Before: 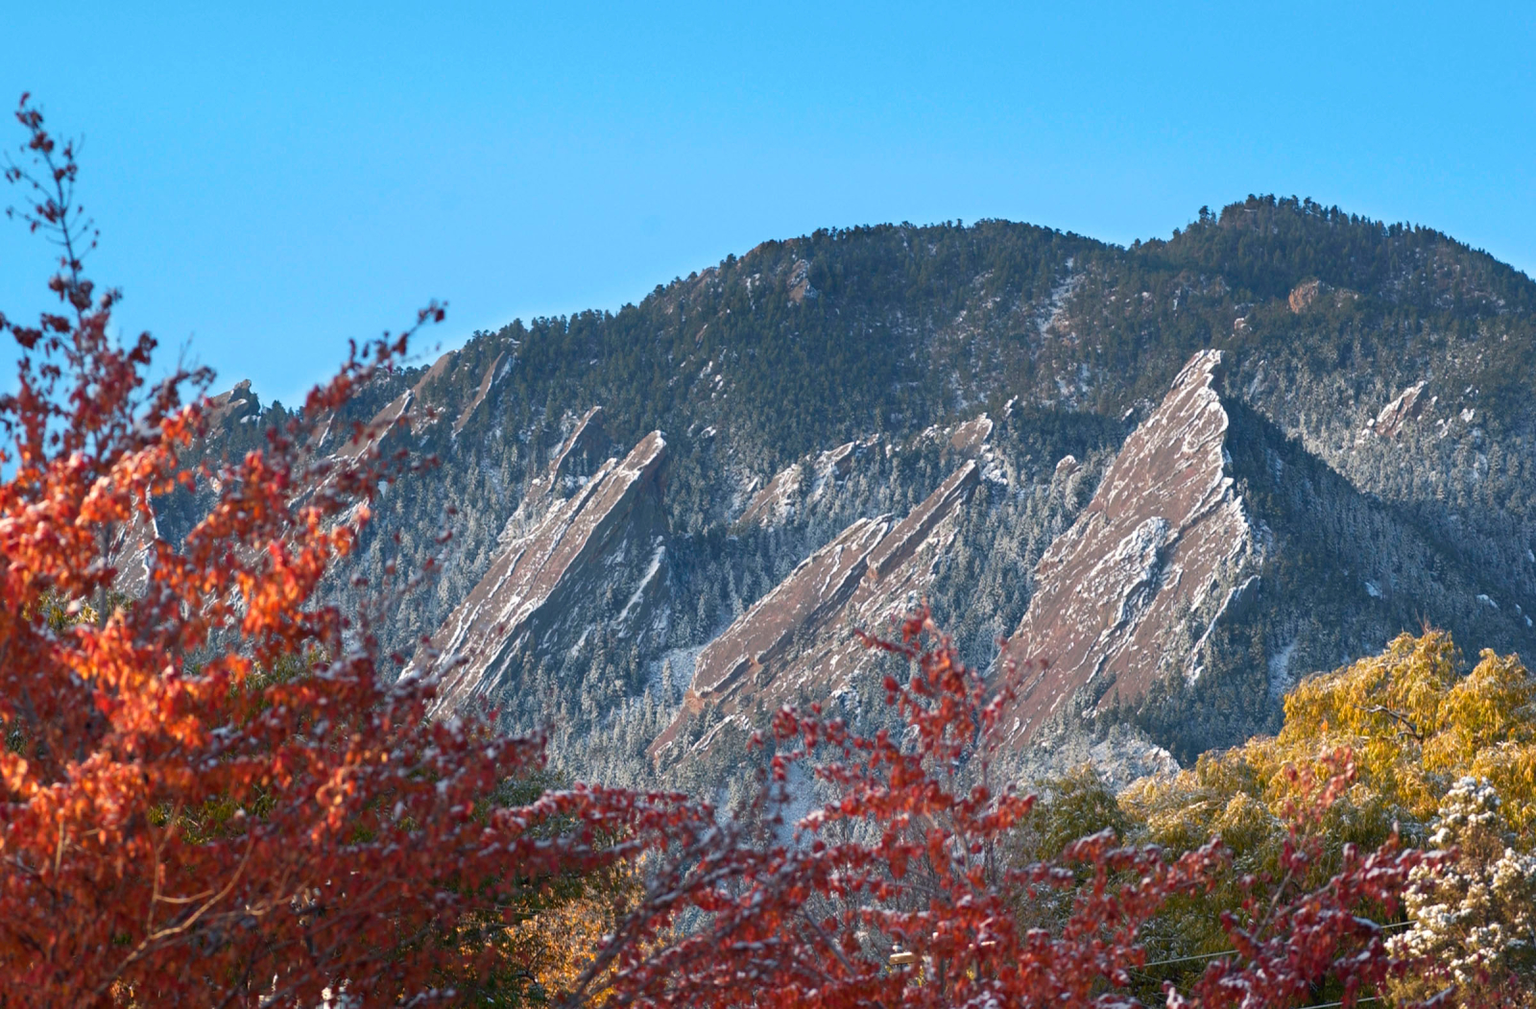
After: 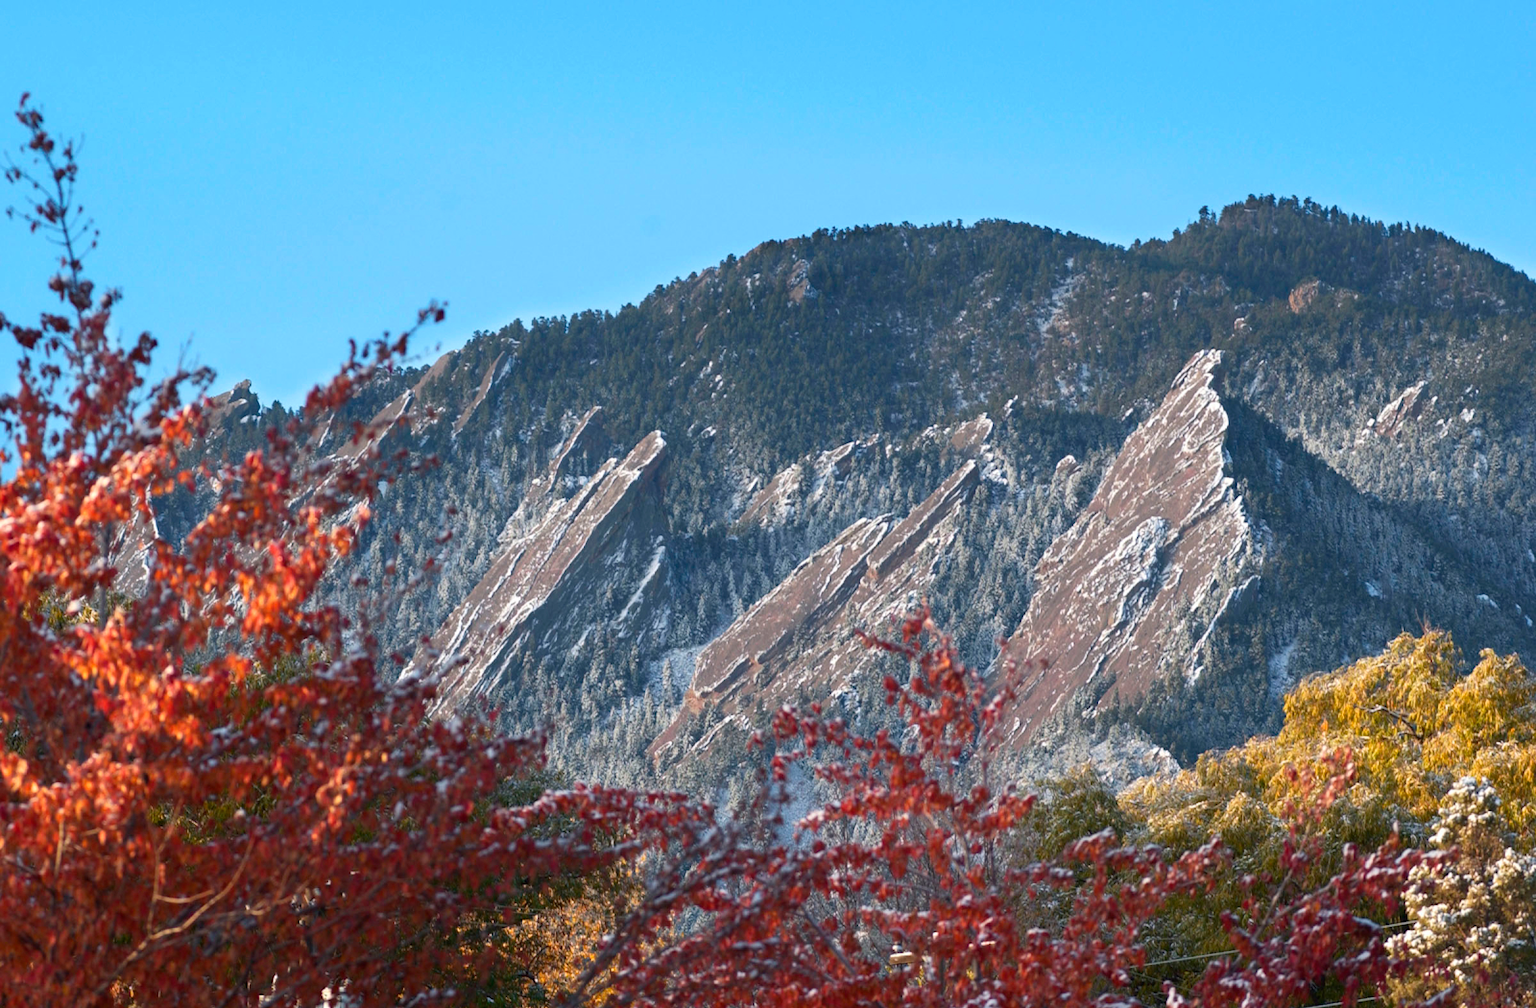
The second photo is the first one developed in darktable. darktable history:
contrast brightness saturation: contrast 0.097, brightness 0.011, saturation 0.022
